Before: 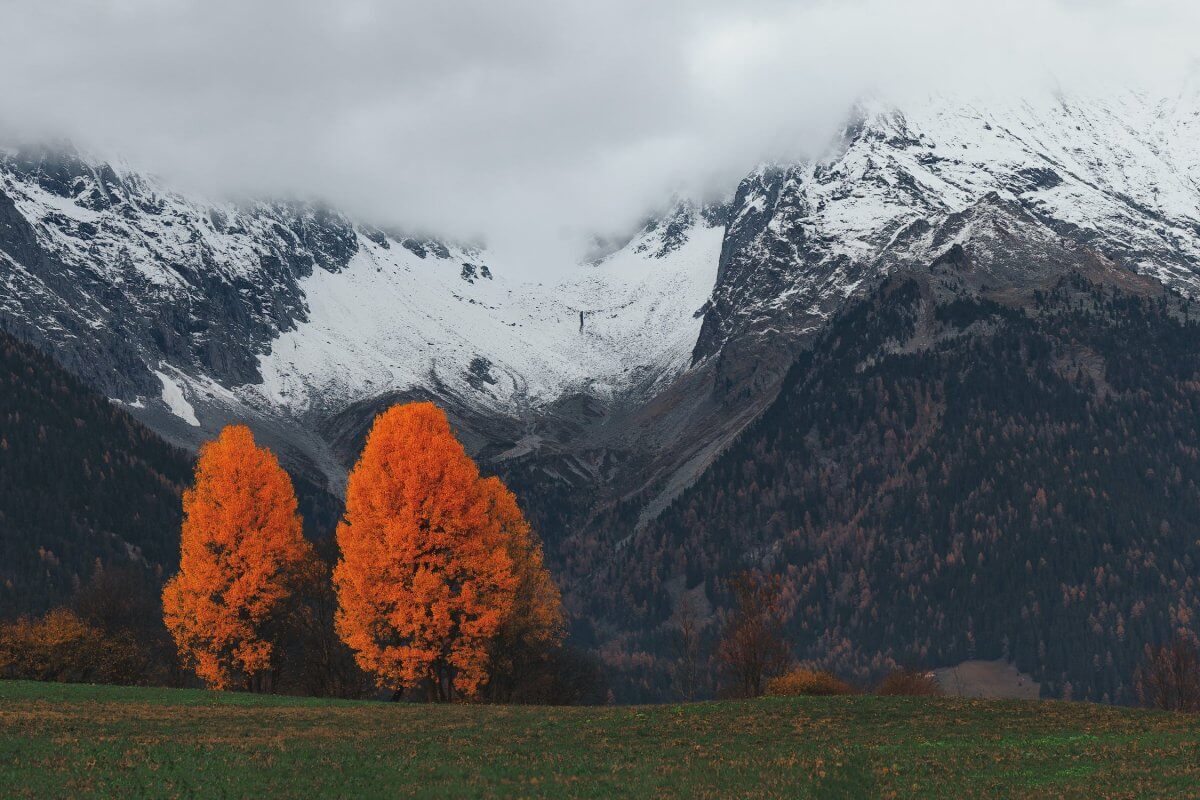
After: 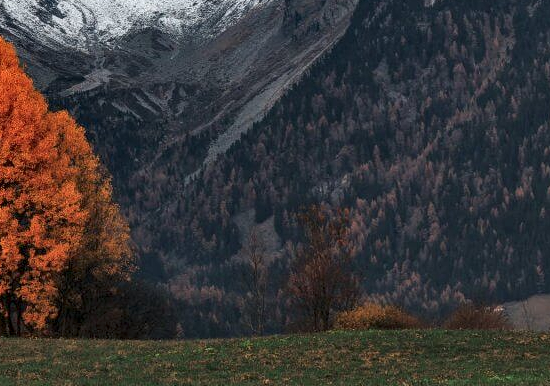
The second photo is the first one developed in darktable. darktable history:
crop: left 35.976%, top 45.819%, right 18.162%, bottom 5.807%
local contrast: detail 160%
